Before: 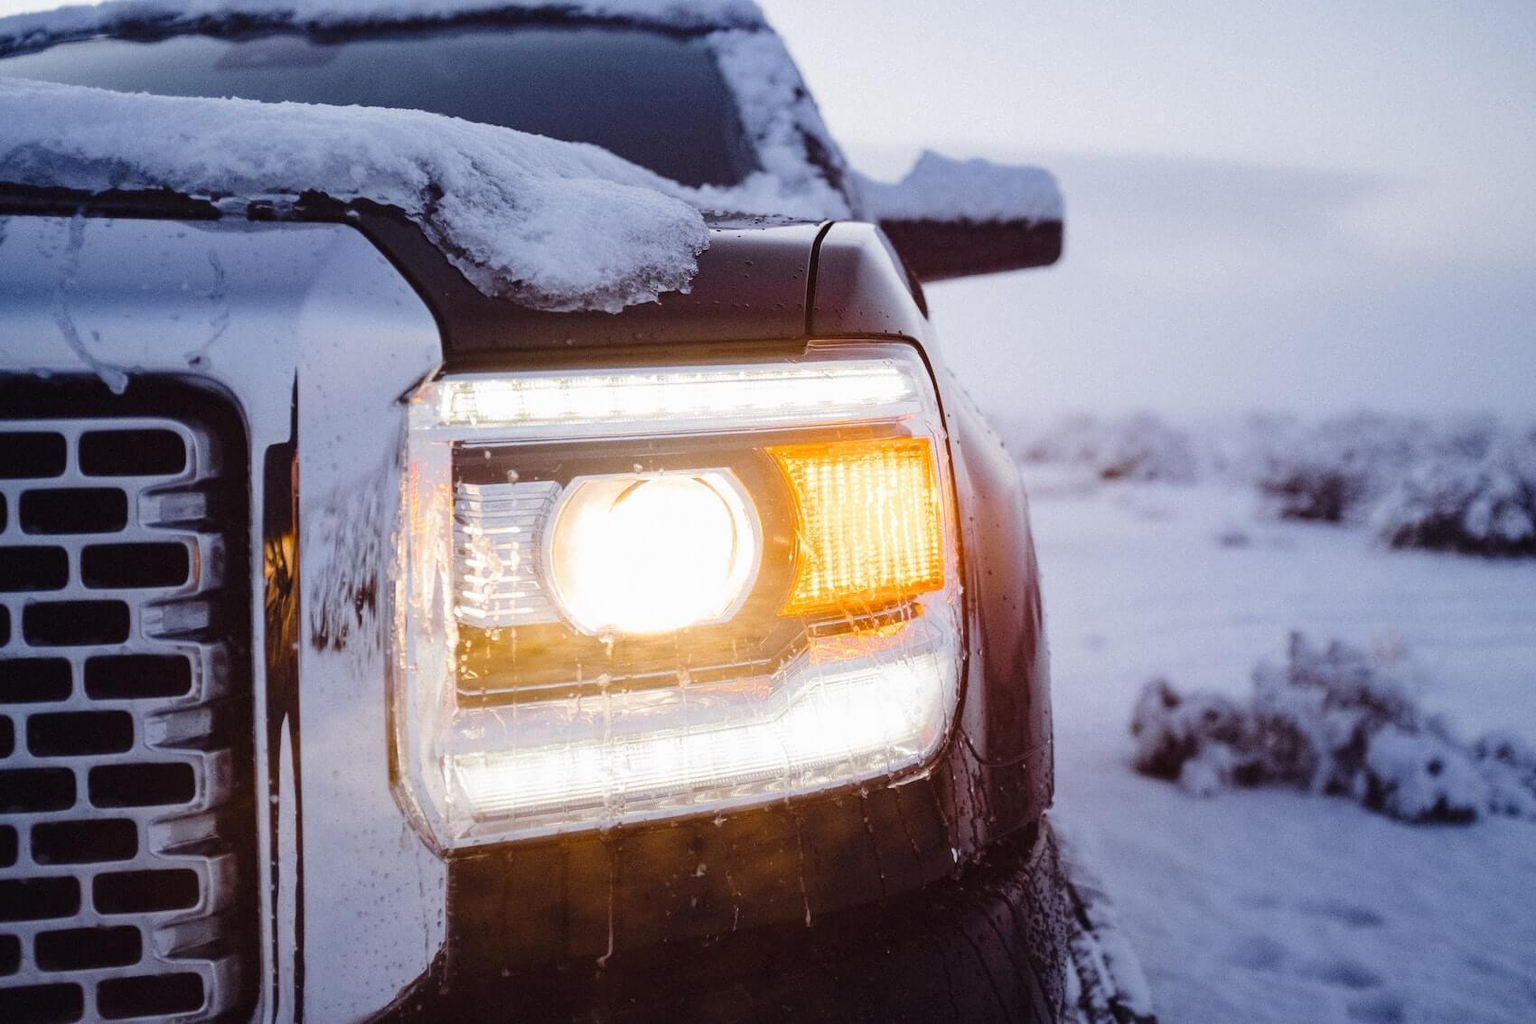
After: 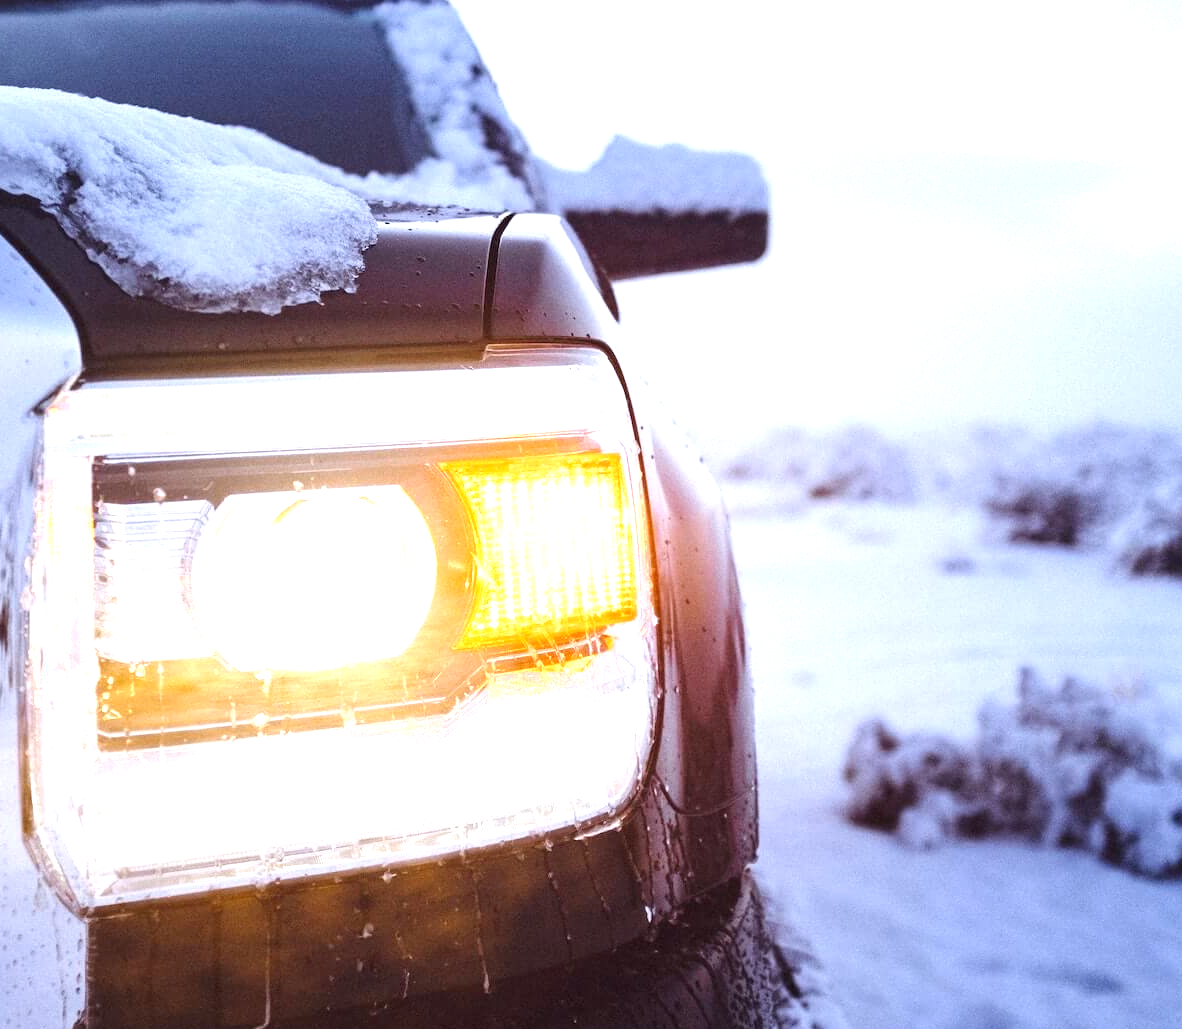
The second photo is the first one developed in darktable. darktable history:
white balance: red 0.967, blue 1.049
crop and rotate: left 24.034%, top 2.838%, right 6.406%, bottom 6.299%
exposure: exposure 1 EV, compensate highlight preservation false
